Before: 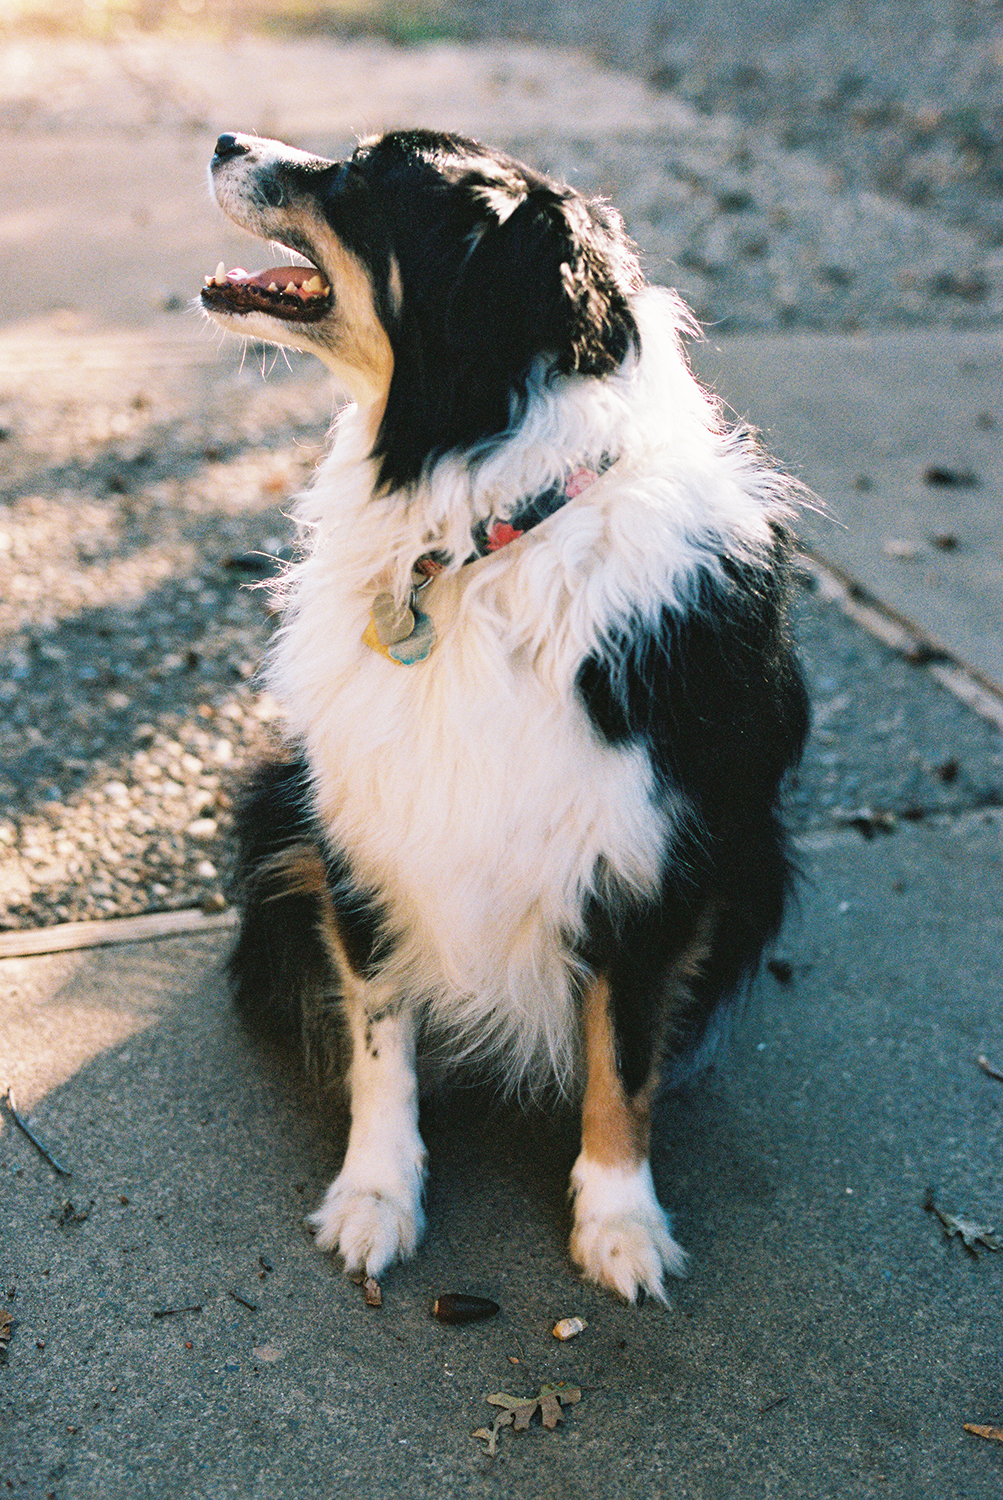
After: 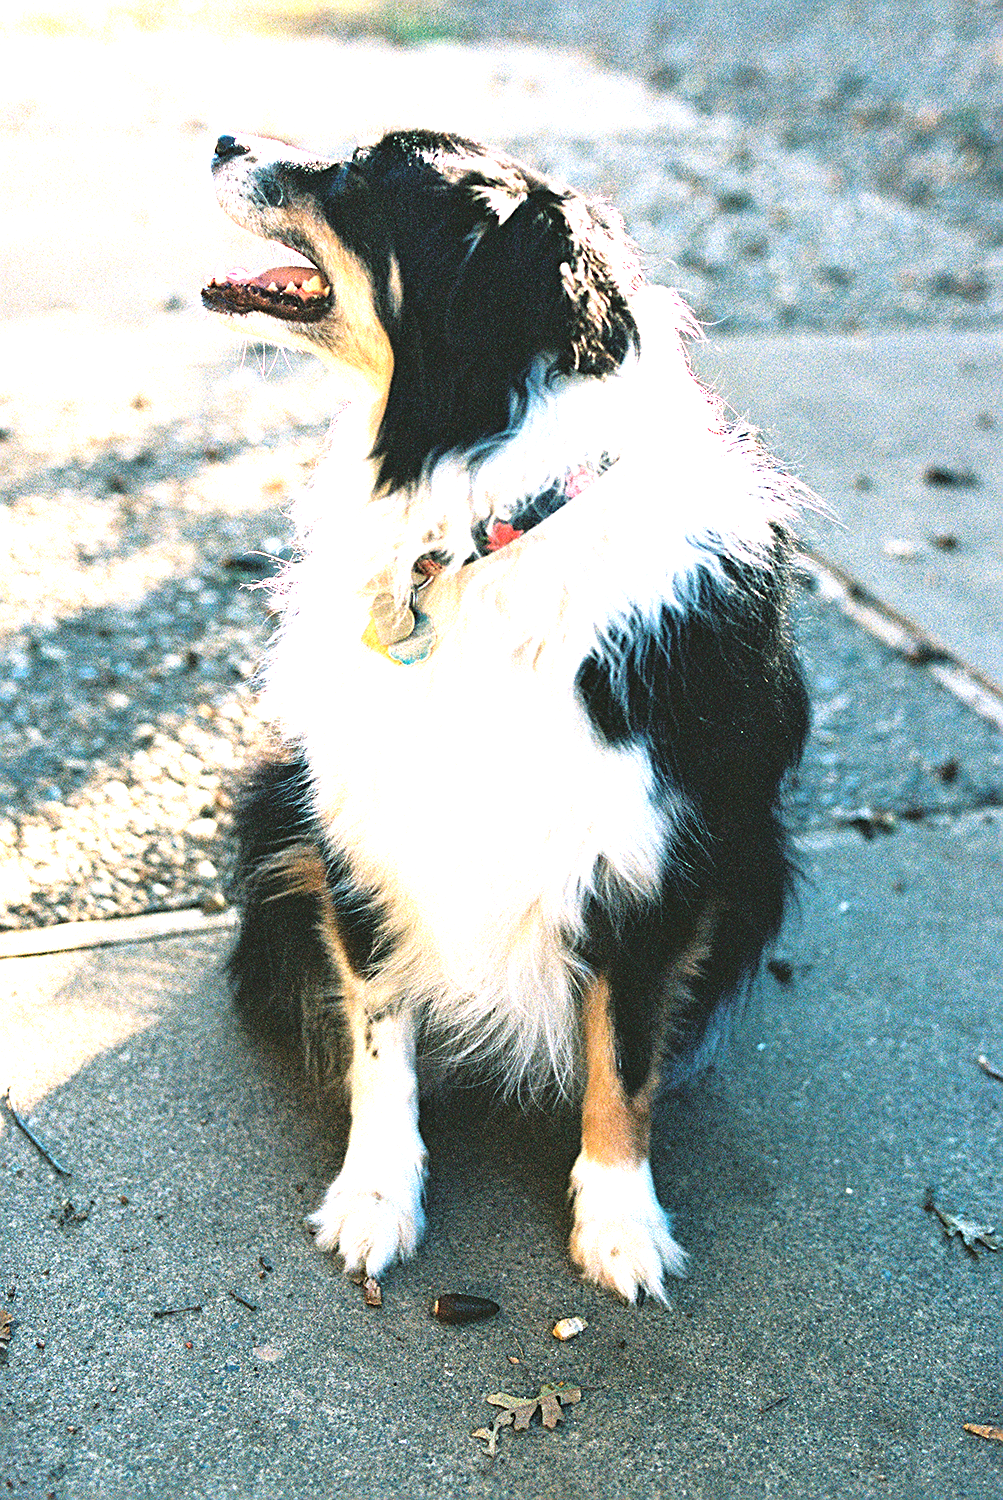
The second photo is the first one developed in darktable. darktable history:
white balance: red 0.986, blue 1.01
exposure: black level correction 0, exposure 1.2 EV, compensate highlight preservation false
sharpen: on, module defaults
